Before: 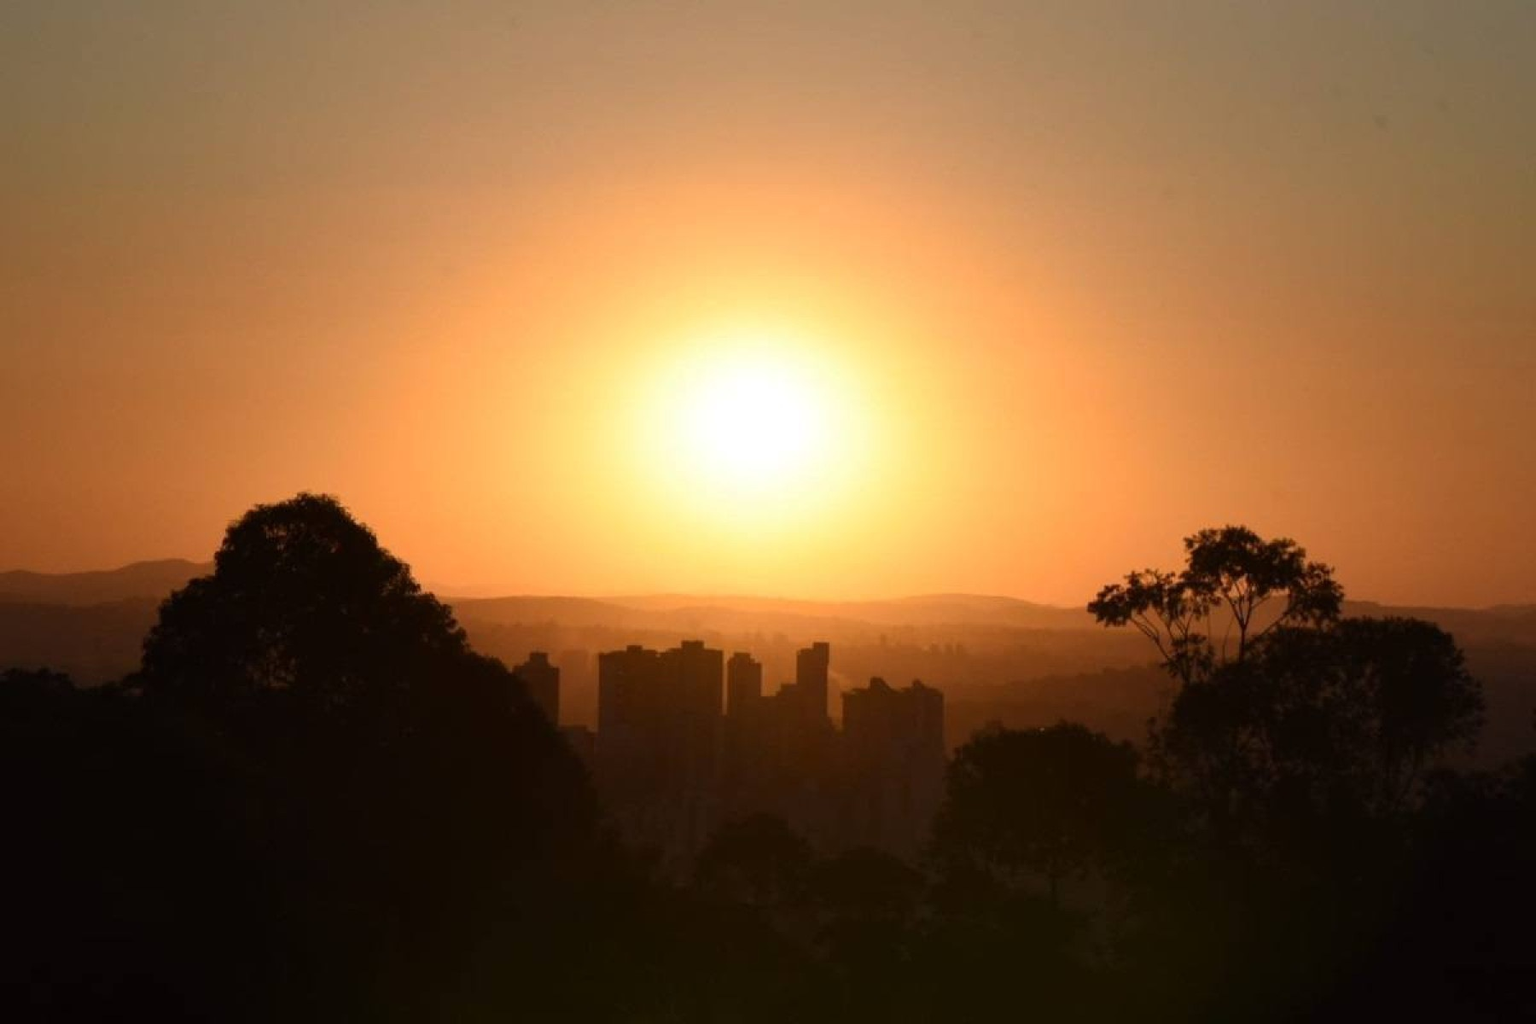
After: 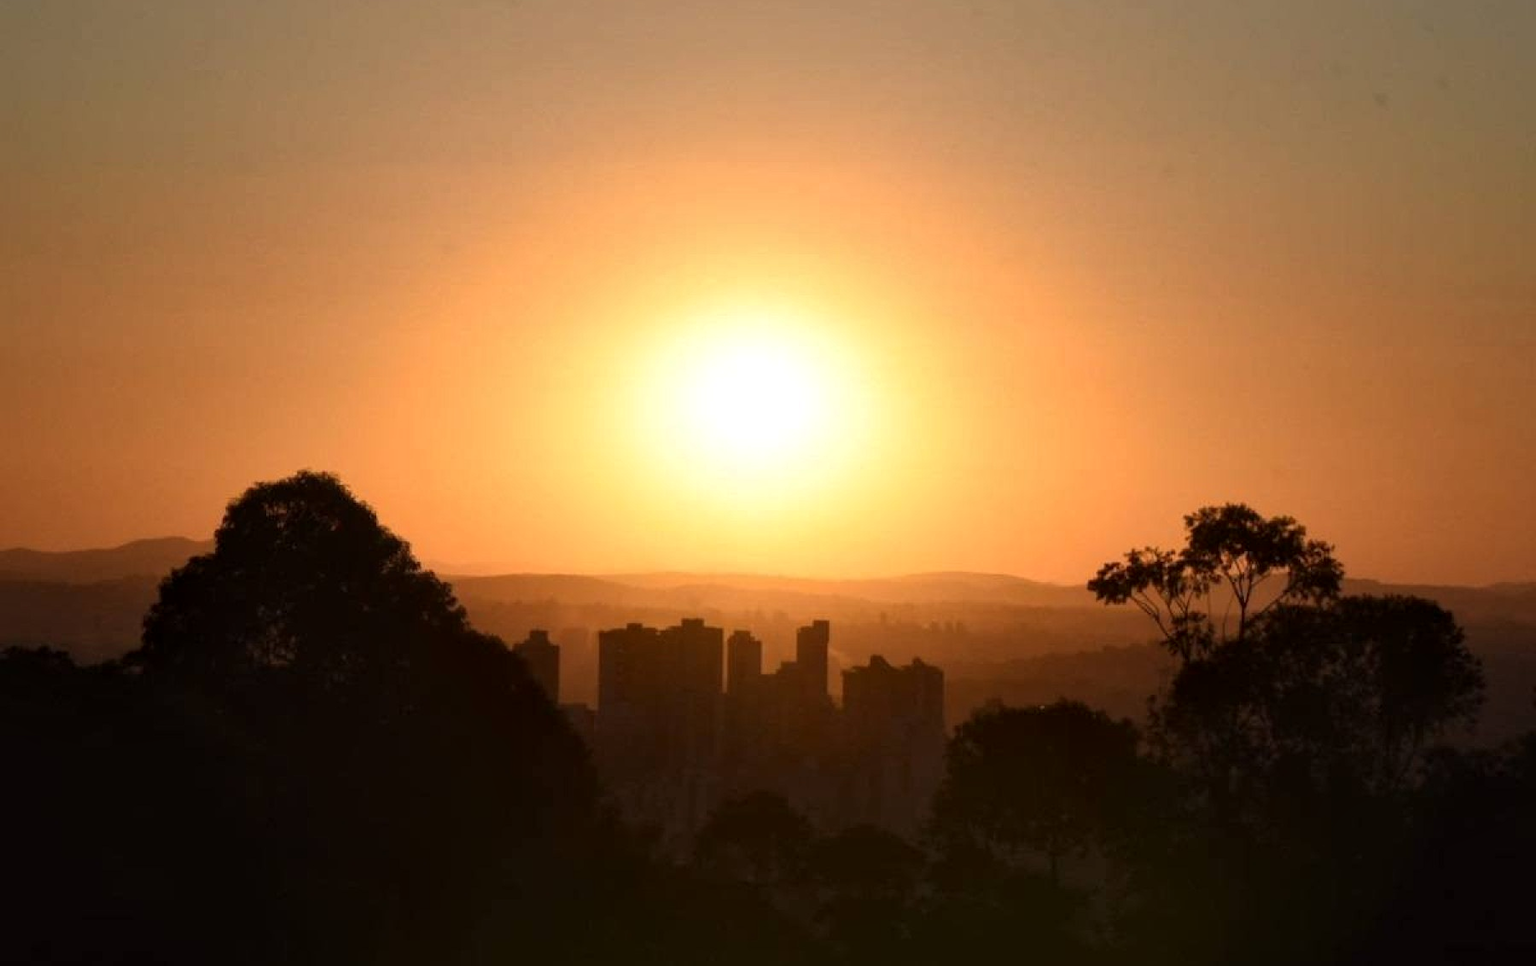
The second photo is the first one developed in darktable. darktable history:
local contrast: mode bilateral grid, contrast 21, coarseness 49, detail 131%, midtone range 0.2
levels: mode automatic, levels [0, 0.43, 0.984]
crop and rotate: top 2.24%, bottom 3.262%
